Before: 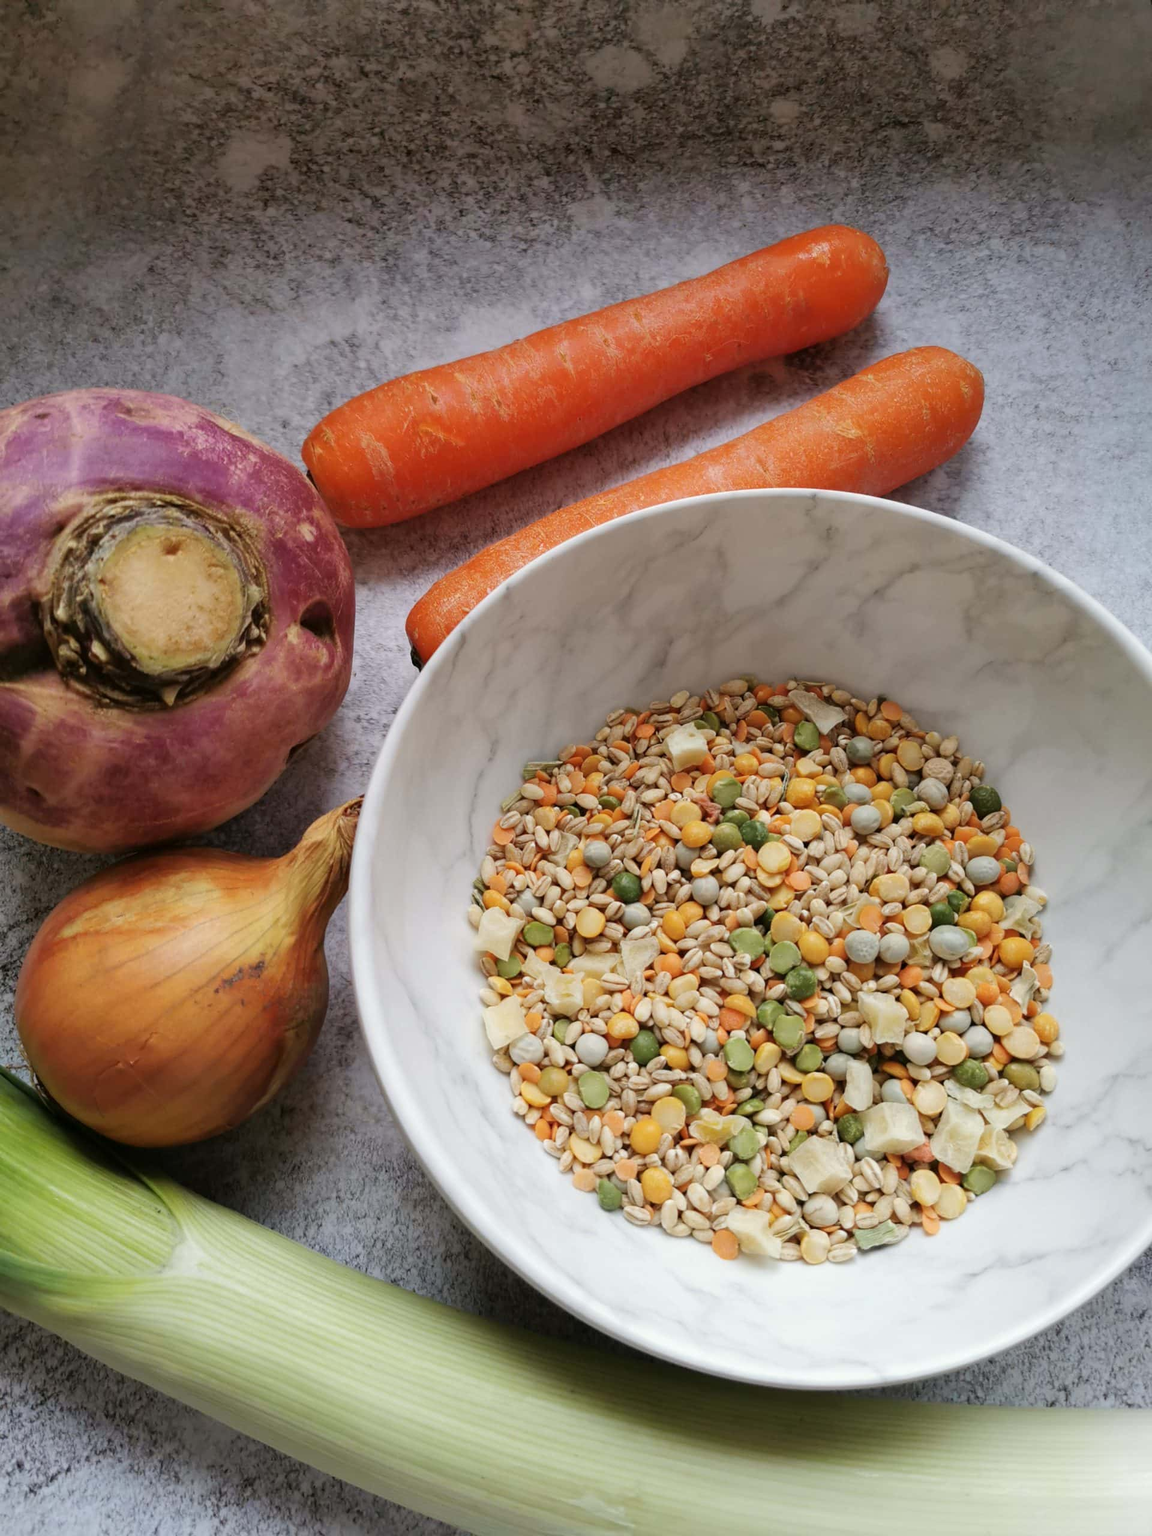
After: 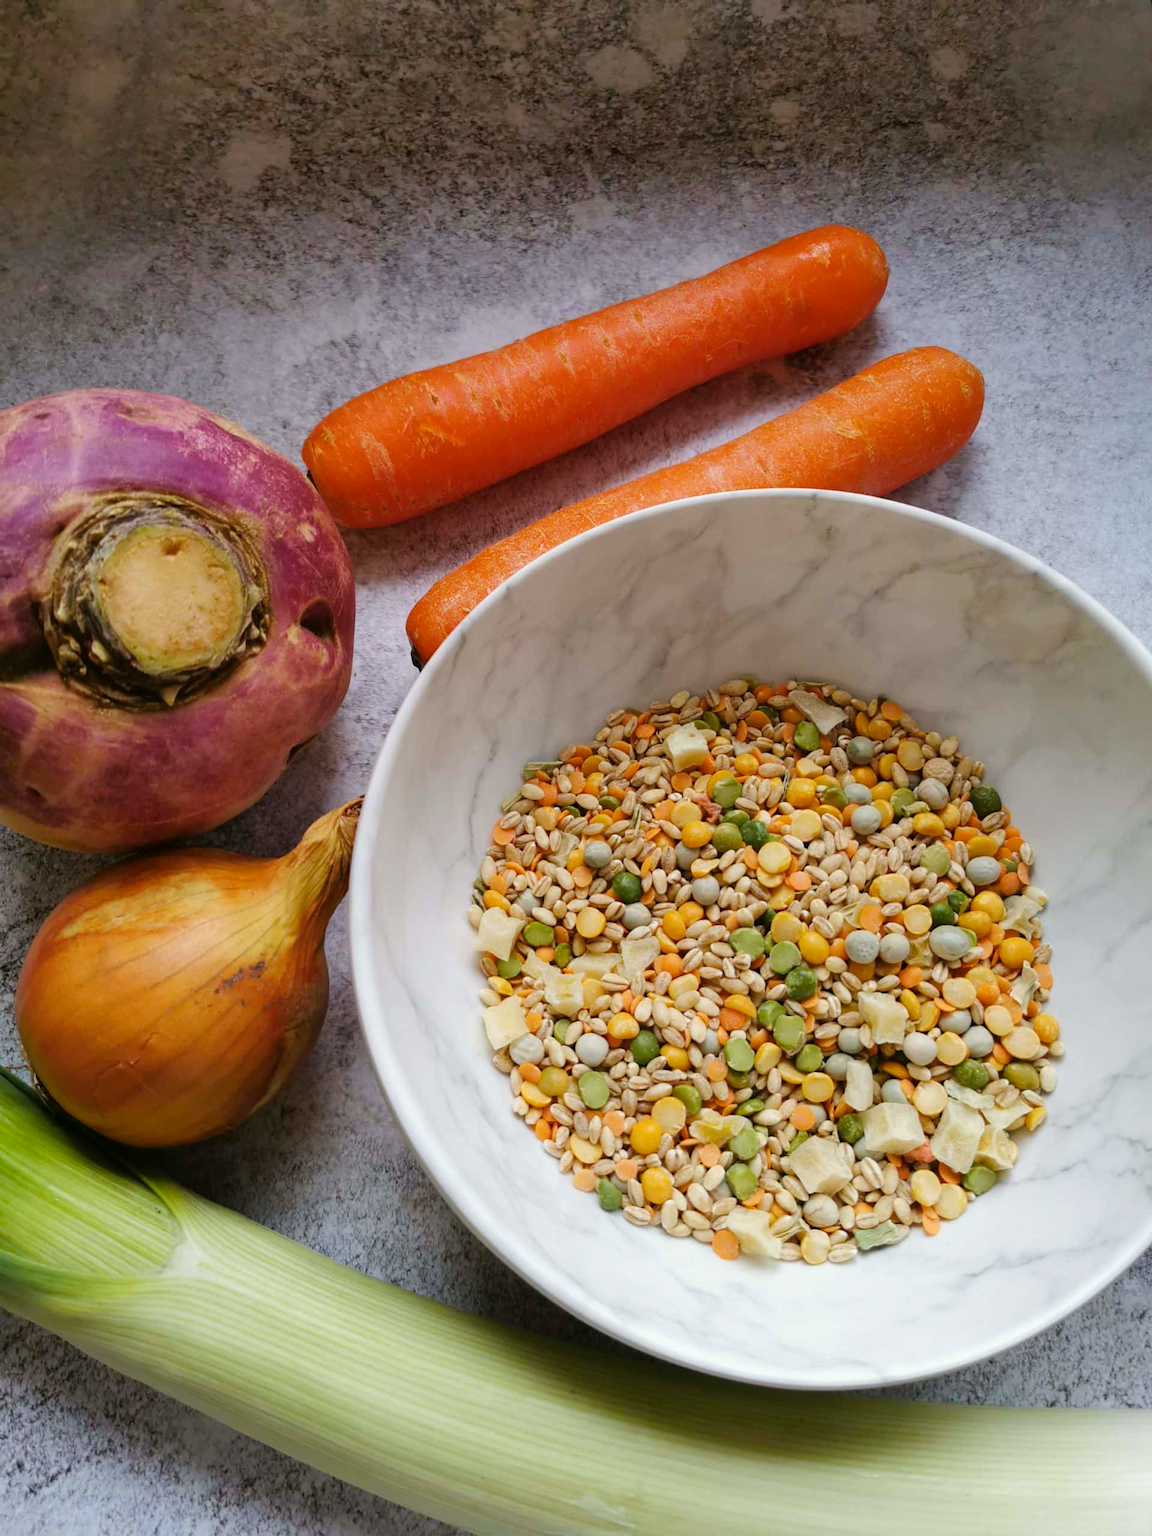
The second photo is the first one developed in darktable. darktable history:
color balance rgb: perceptual saturation grading › global saturation -2.464%, perceptual saturation grading › highlights -7.297%, perceptual saturation grading › mid-tones 8.308%, perceptual saturation grading › shadows 3.884%, global vibrance 45.63%
